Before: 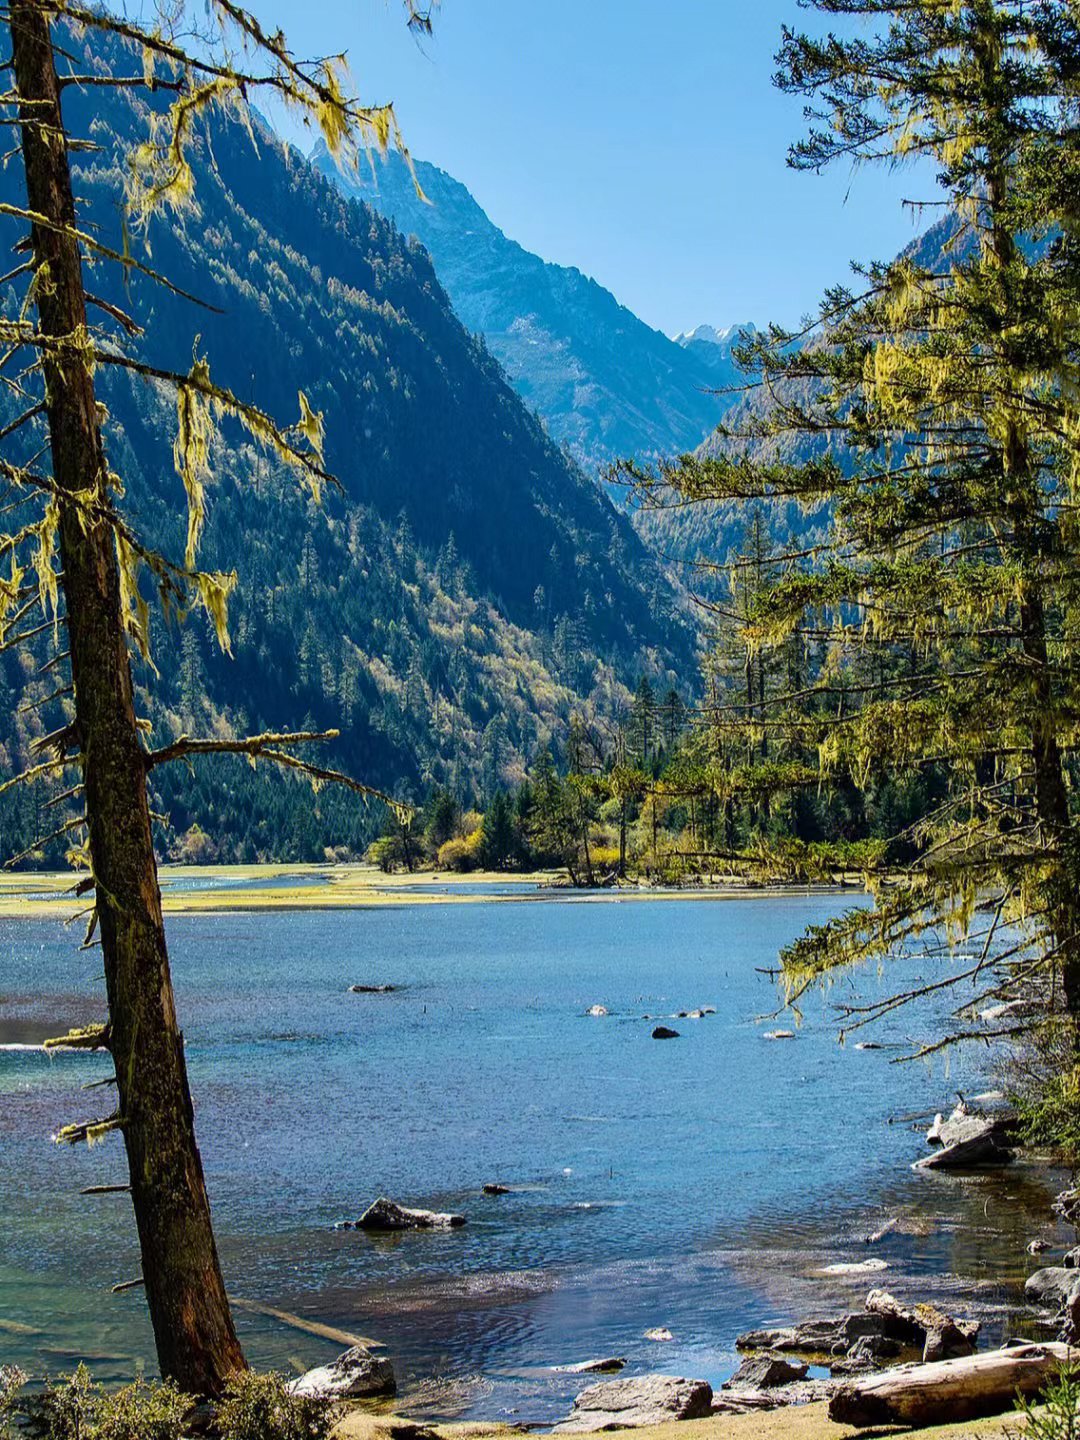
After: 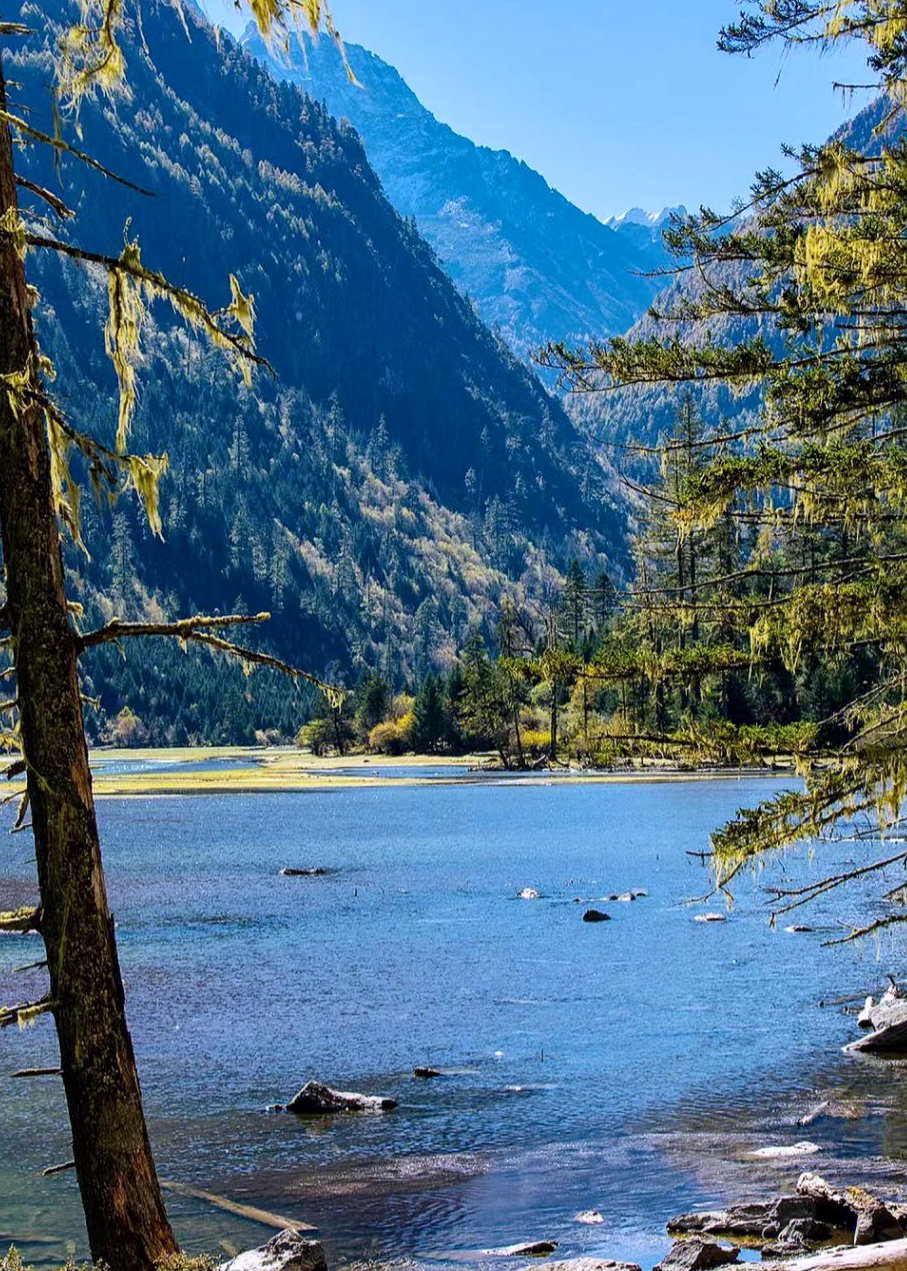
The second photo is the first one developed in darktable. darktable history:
crop: left 6.446%, top 8.188%, right 9.538%, bottom 3.548%
tone equalizer: on, module defaults
local contrast: mode bilateral grid, contrast 20, coarseness 50, detail 120%, midtone range 0.2
white balance: red 1.004, blue 1.096
